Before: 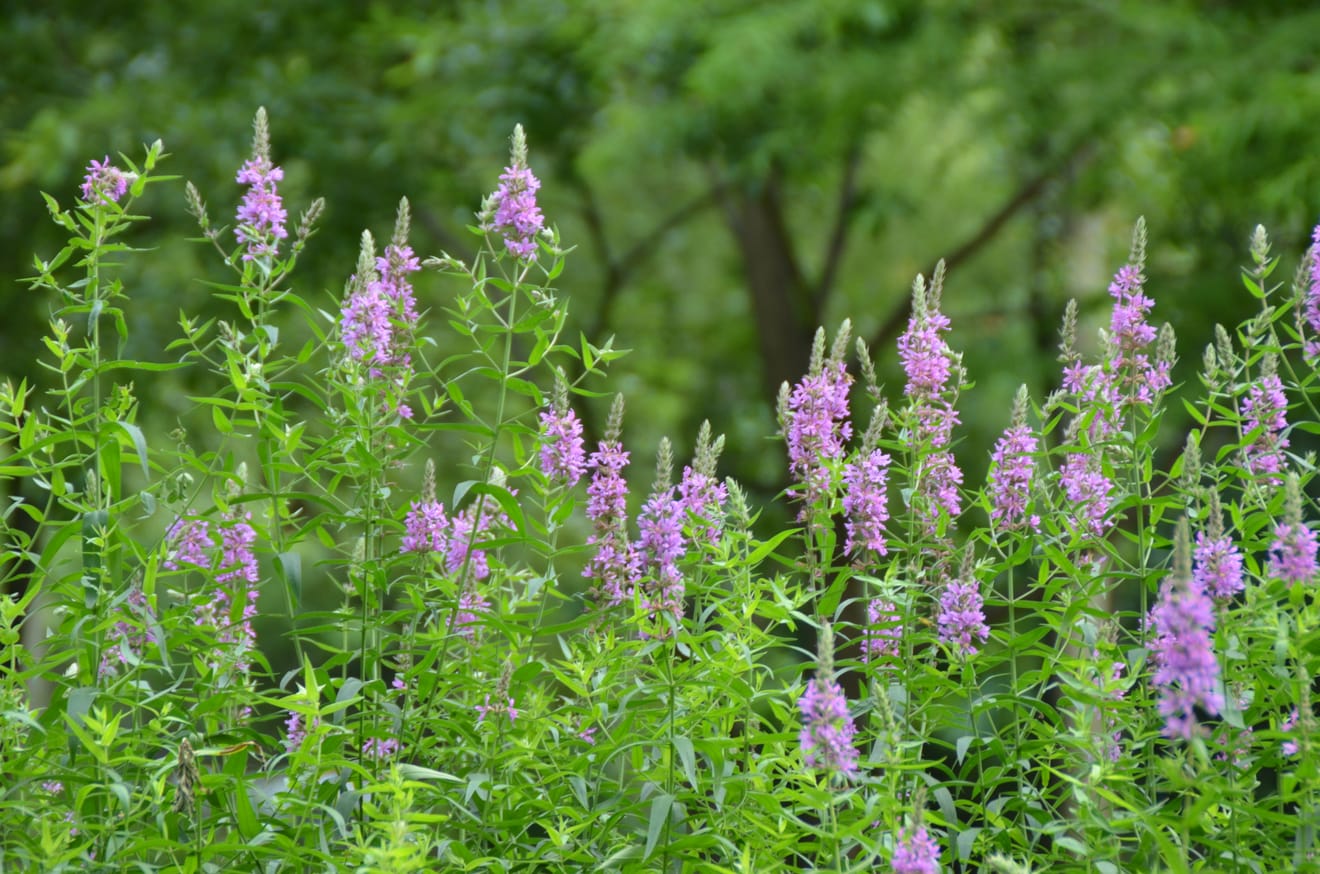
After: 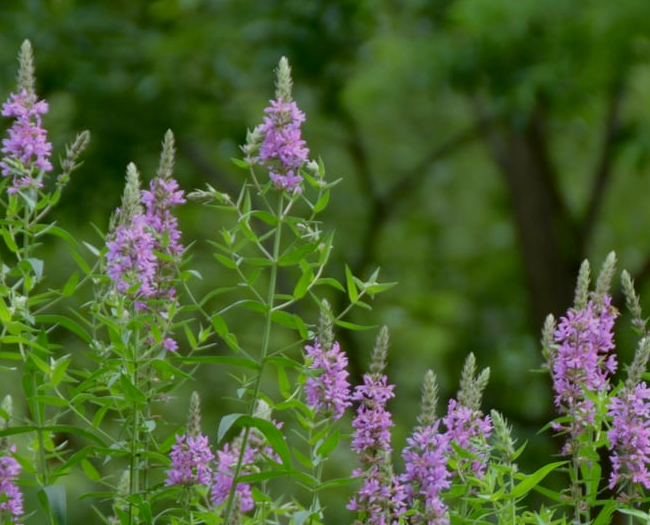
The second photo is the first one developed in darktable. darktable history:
crop: left 17.835%, top 7.675%, right 32.881%, bottom 32.213%
color zones: mix -62.47%
exposure: black level correction 0.009, exposure -0.637 EV, compensate highlight preservation false
